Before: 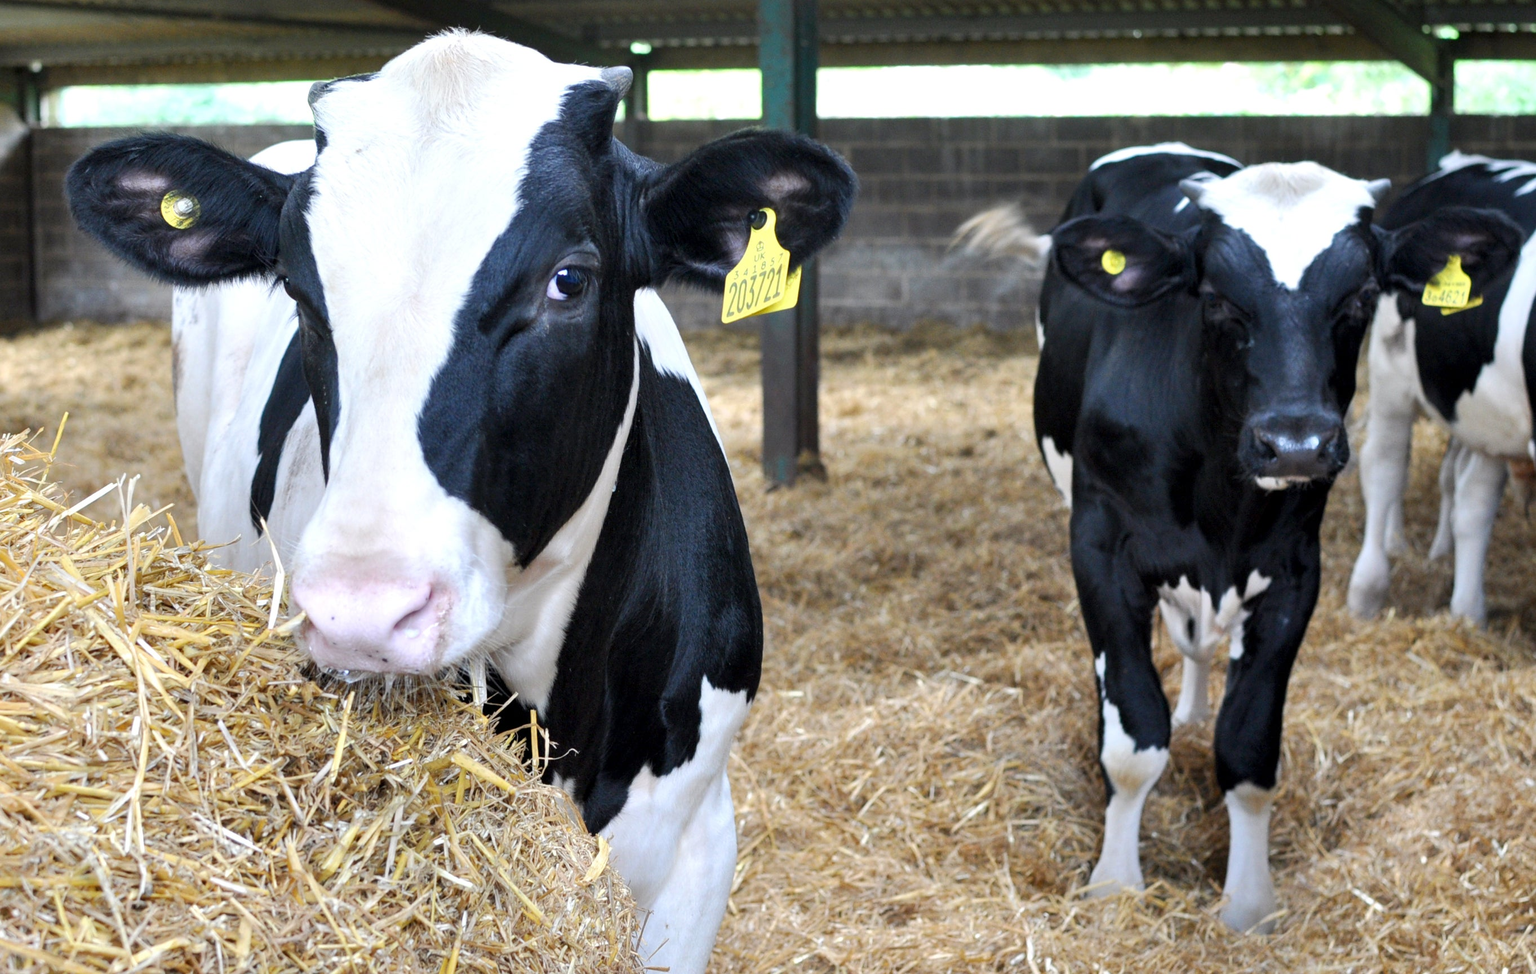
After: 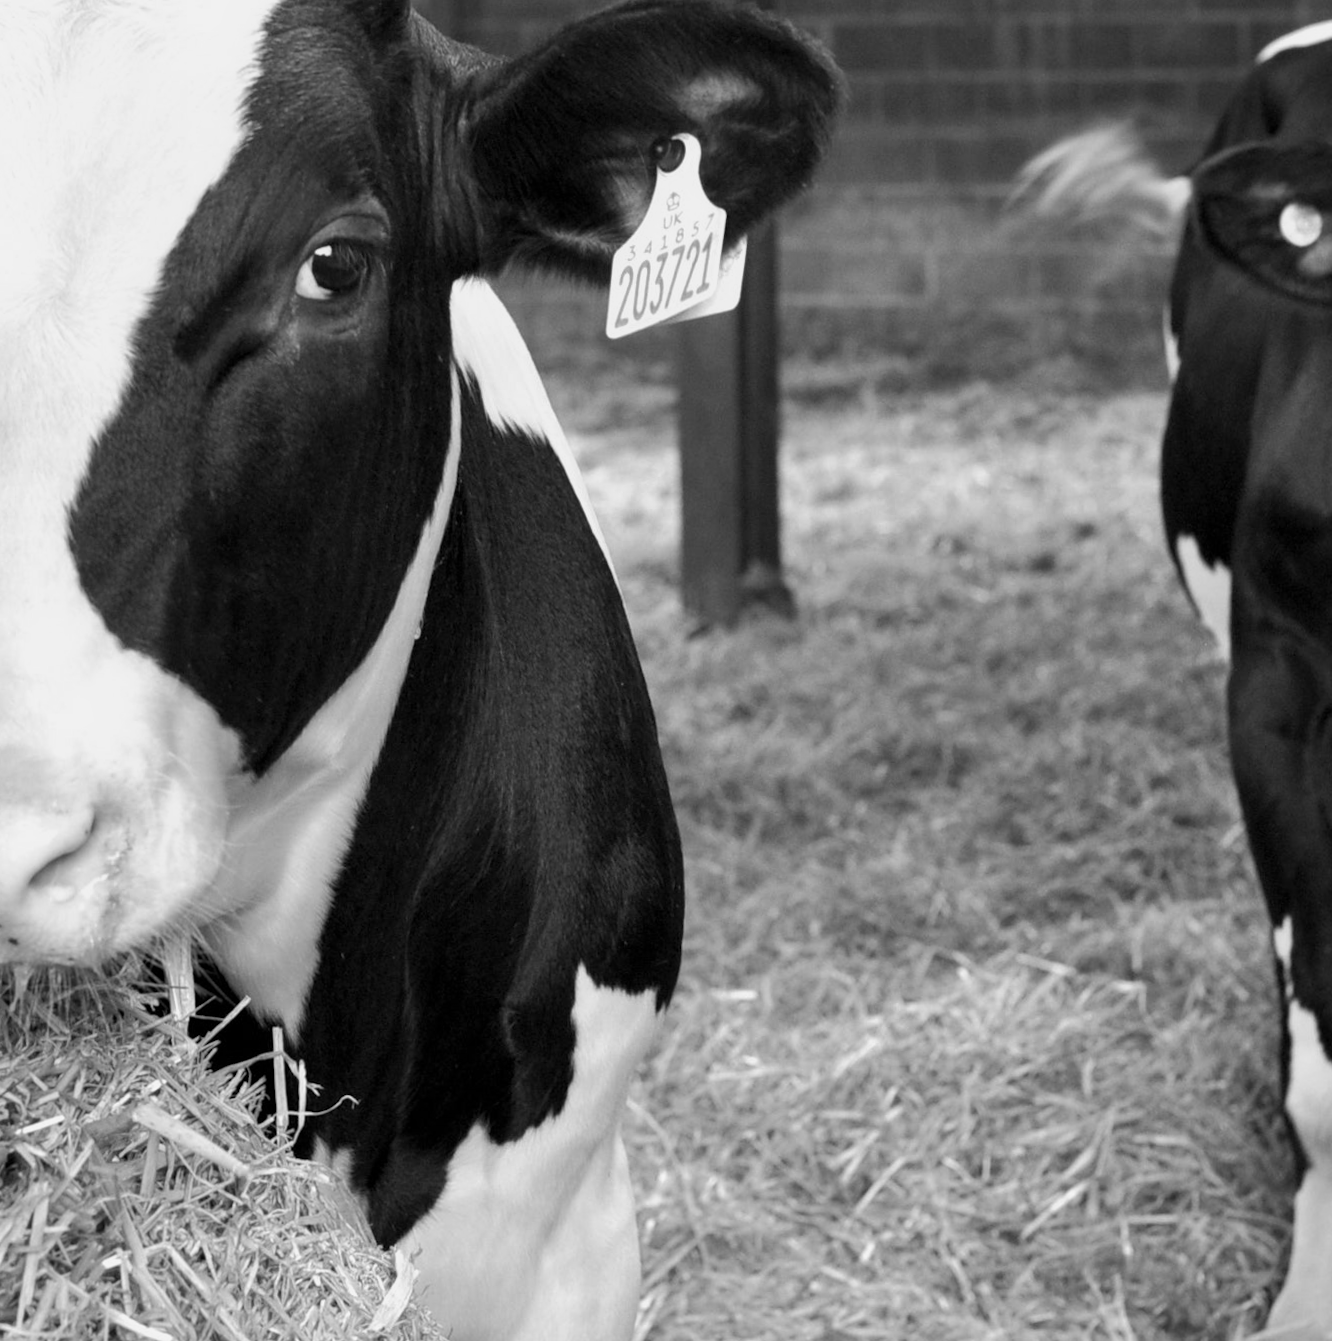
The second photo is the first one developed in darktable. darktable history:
rotate and perspective: rotation -0.45°, automatic cropping original format, crop left 0.008, crop right 0.992, crop top 0.012, crop bottom 0.988
monochrome: a 73.58, b 64.21
crop and rotate: angle 0.02°, left 24.353%, top 13.219%, right 26.156%, bottom 8.224%
